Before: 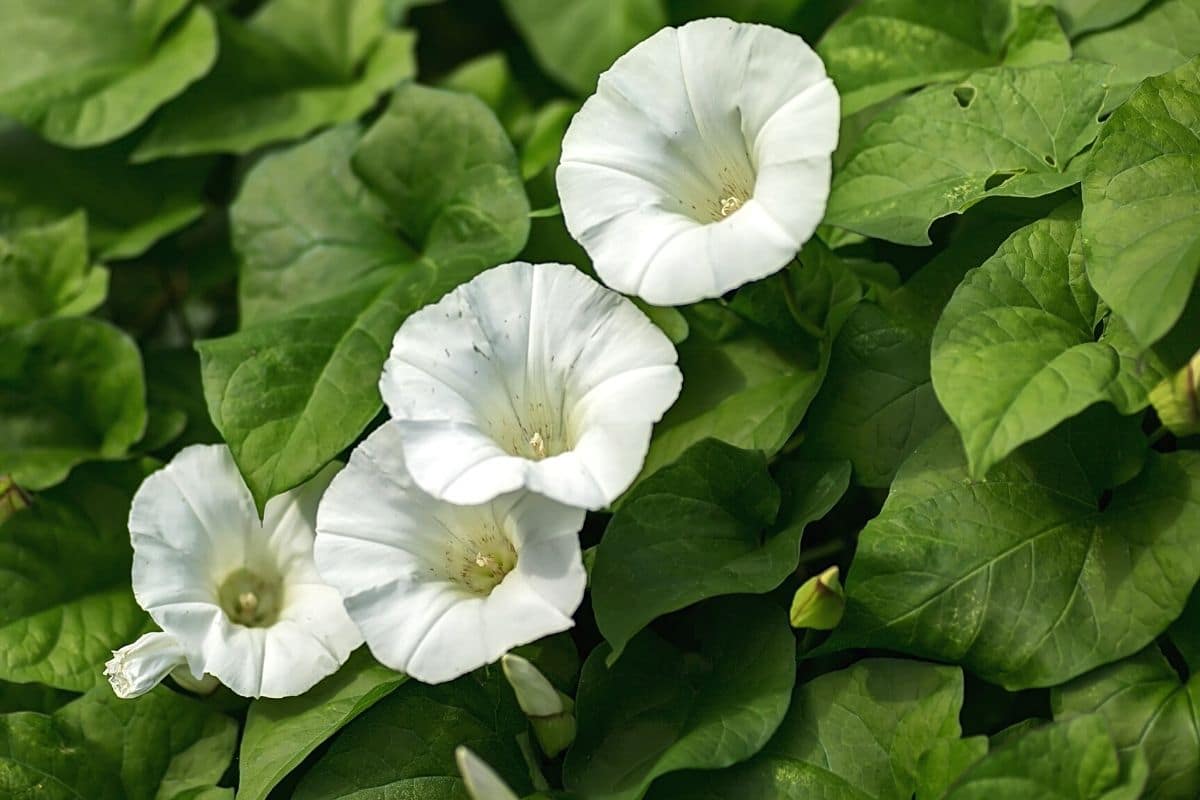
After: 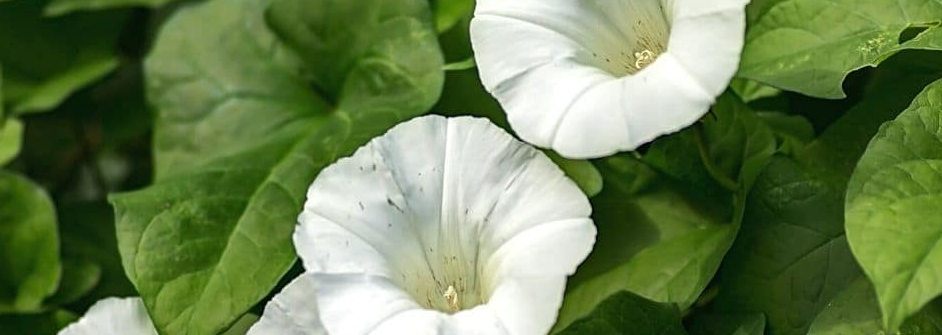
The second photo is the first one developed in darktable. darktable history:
crop: left 7.167%, top 18.491%, right 14.262%, bottom 39.564%
